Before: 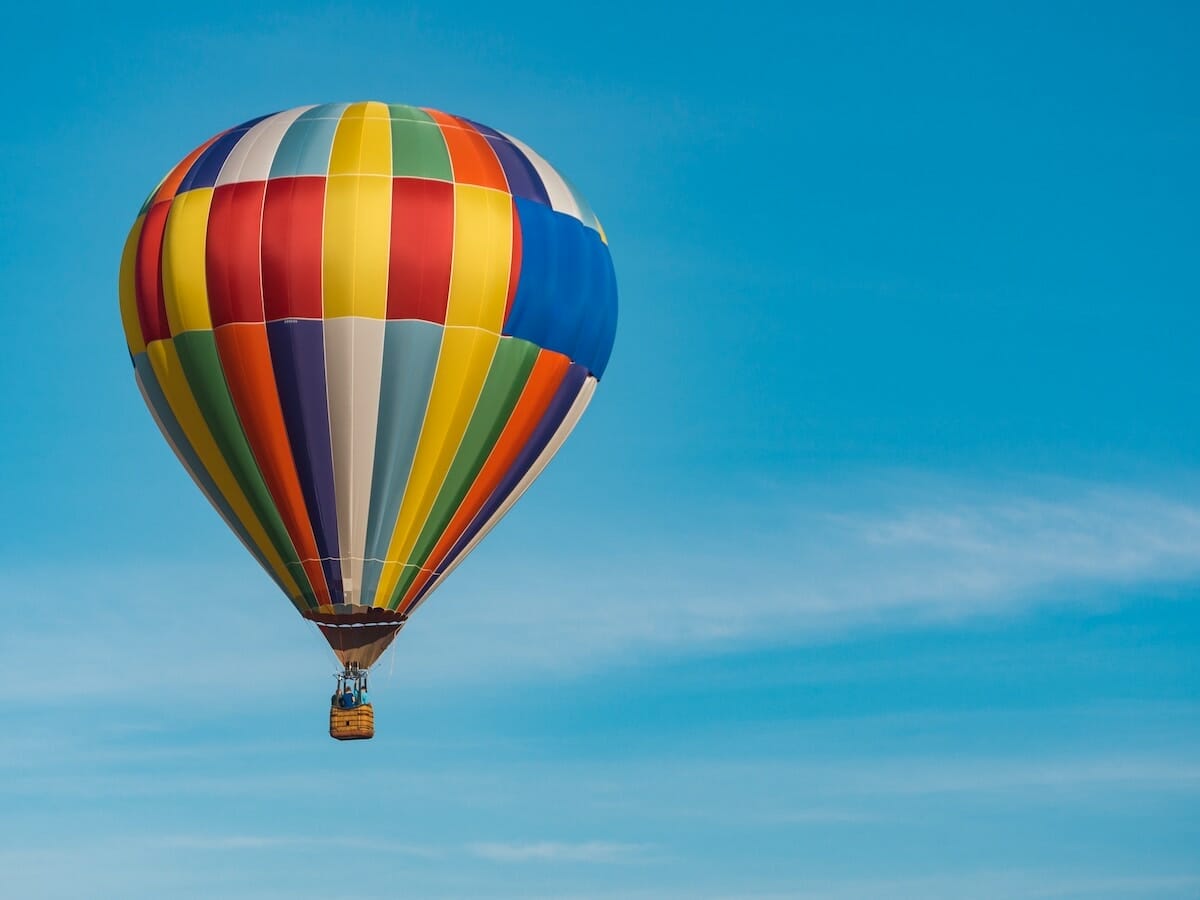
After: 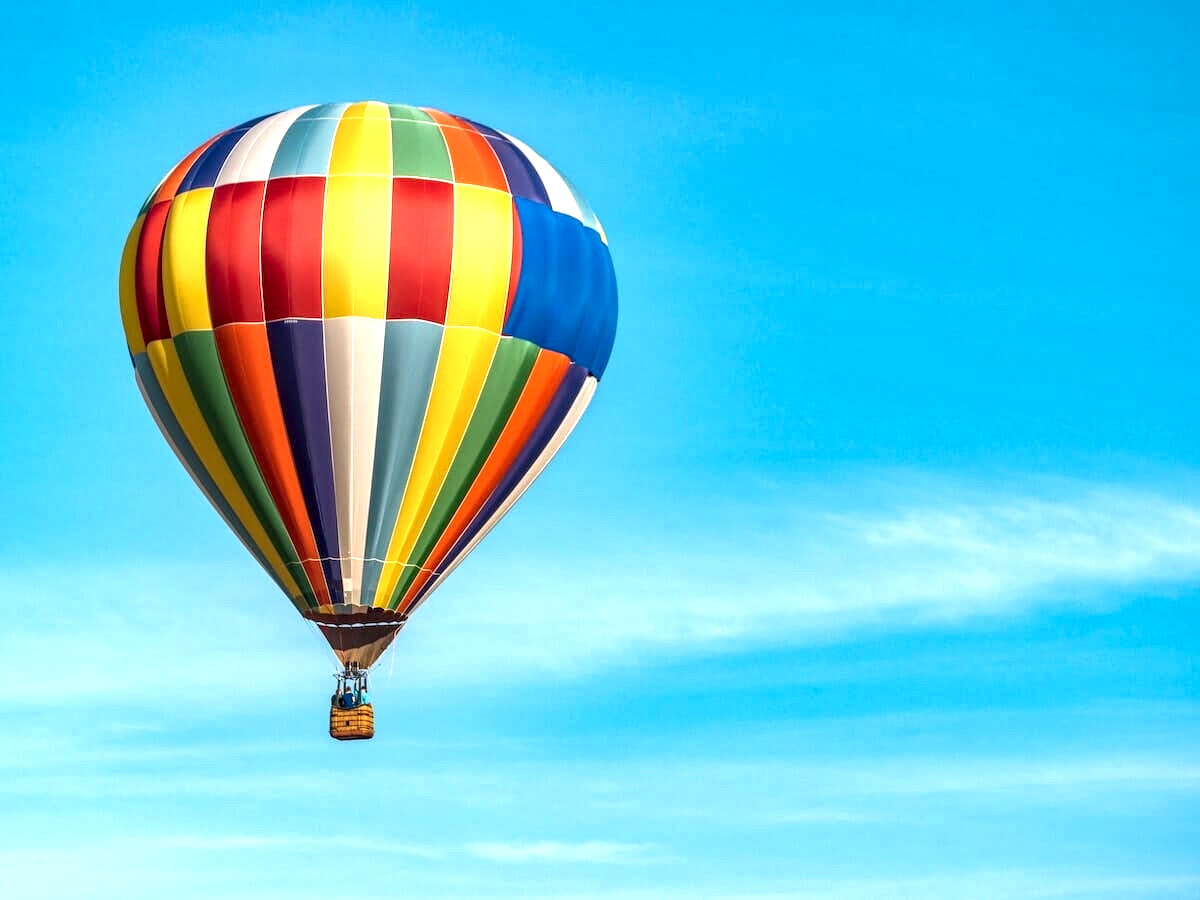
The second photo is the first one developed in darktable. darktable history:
exposure: black level correction 0, exposure 1 EV, compensate exposure bias true, compensate highlight preservation false
local contrast: detail 160%
